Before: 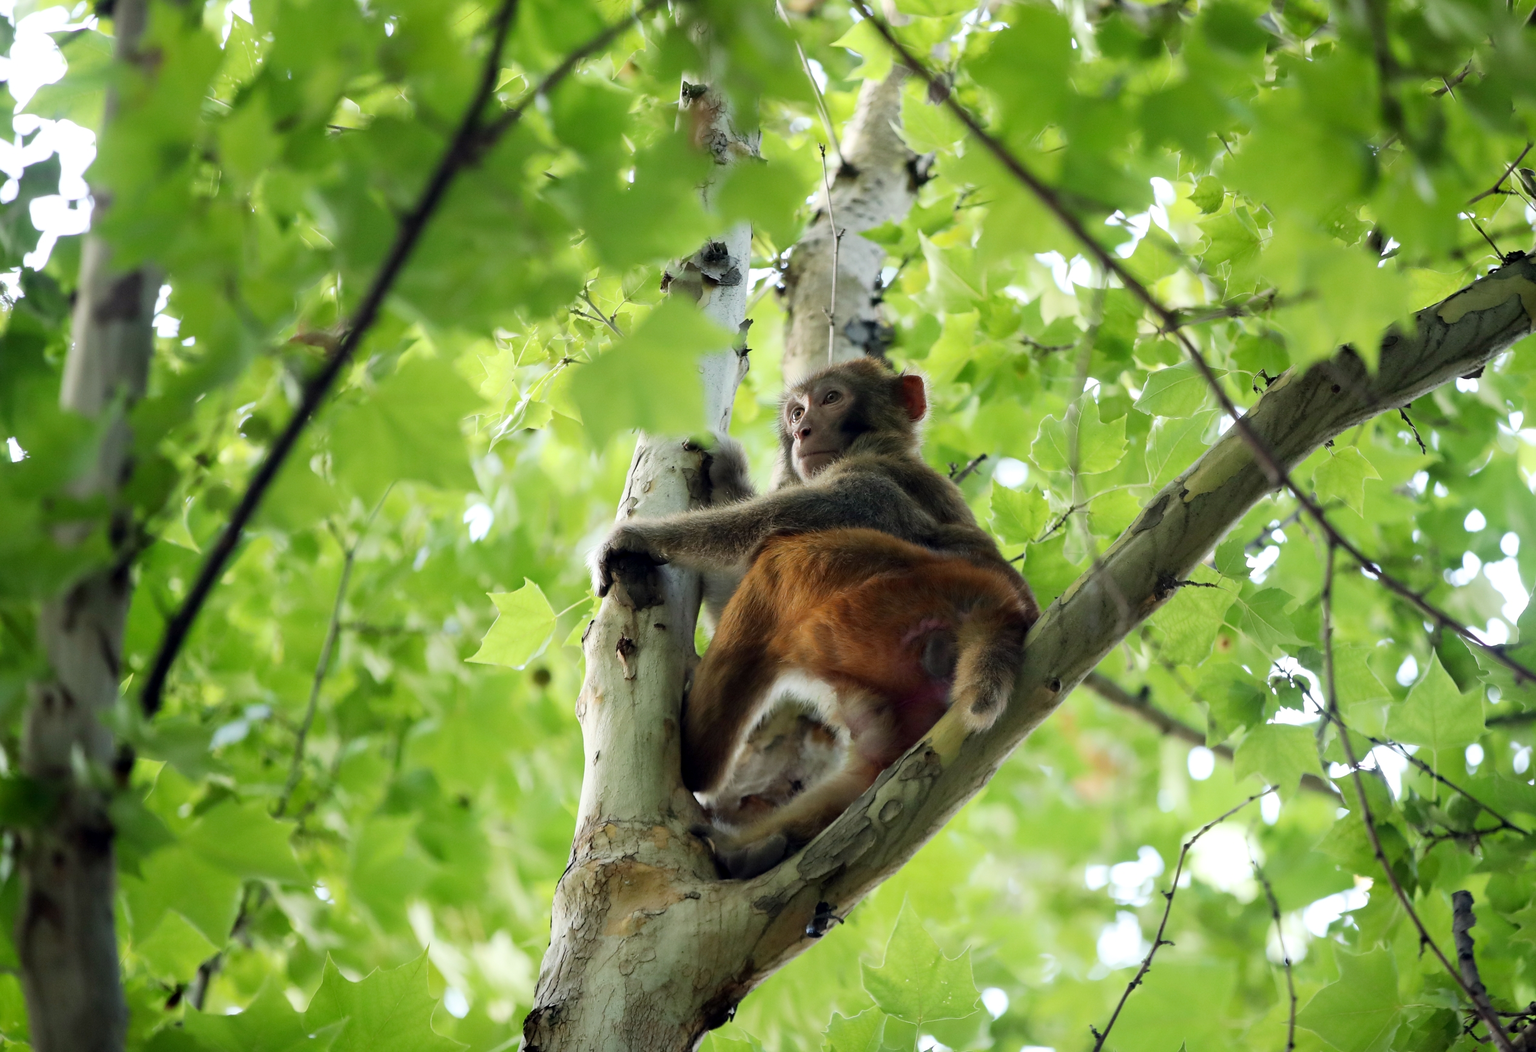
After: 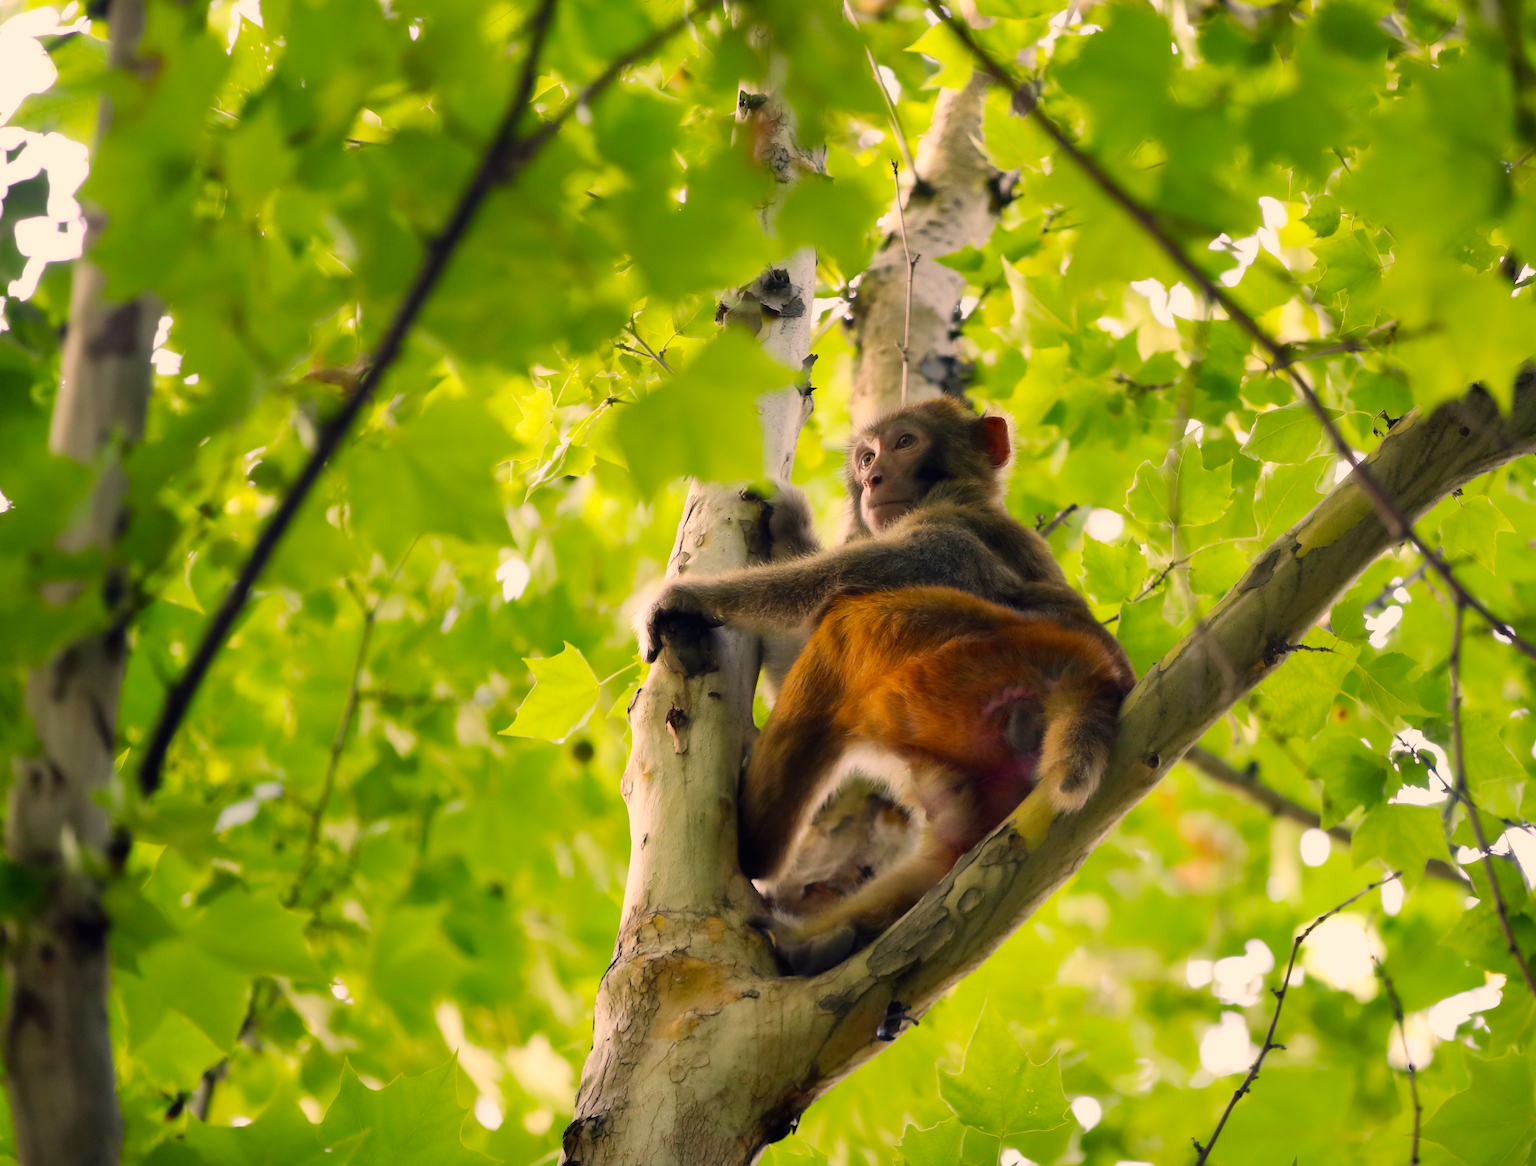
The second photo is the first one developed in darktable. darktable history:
crop and rotate: left 1.088%, right 8.807%
exposure: exposure 0.02 EV, compensate highlight preservation false
color balance: output saturation 120%
contrast equalizer: octaves 7, y [[0.502, 0.505, 0.512, 0.529, 0.564, 0.588], [0.5 ×6], [0.502, 0.505, 0.512, 0.529, 0.564, 0.588], [0, 0.001, 0.001, 0.004, 0.008, 0.011], [0, 0.001, 0.001, 0.004, 0.008, 0.011]], mix -1
shadows and highlights: white point adjustment 0.05, highlights color adjustment 55.9%, soften with gaussian
color correction: highlights a* 17.88, highlights b* 18.79
white balance: emerald 1
